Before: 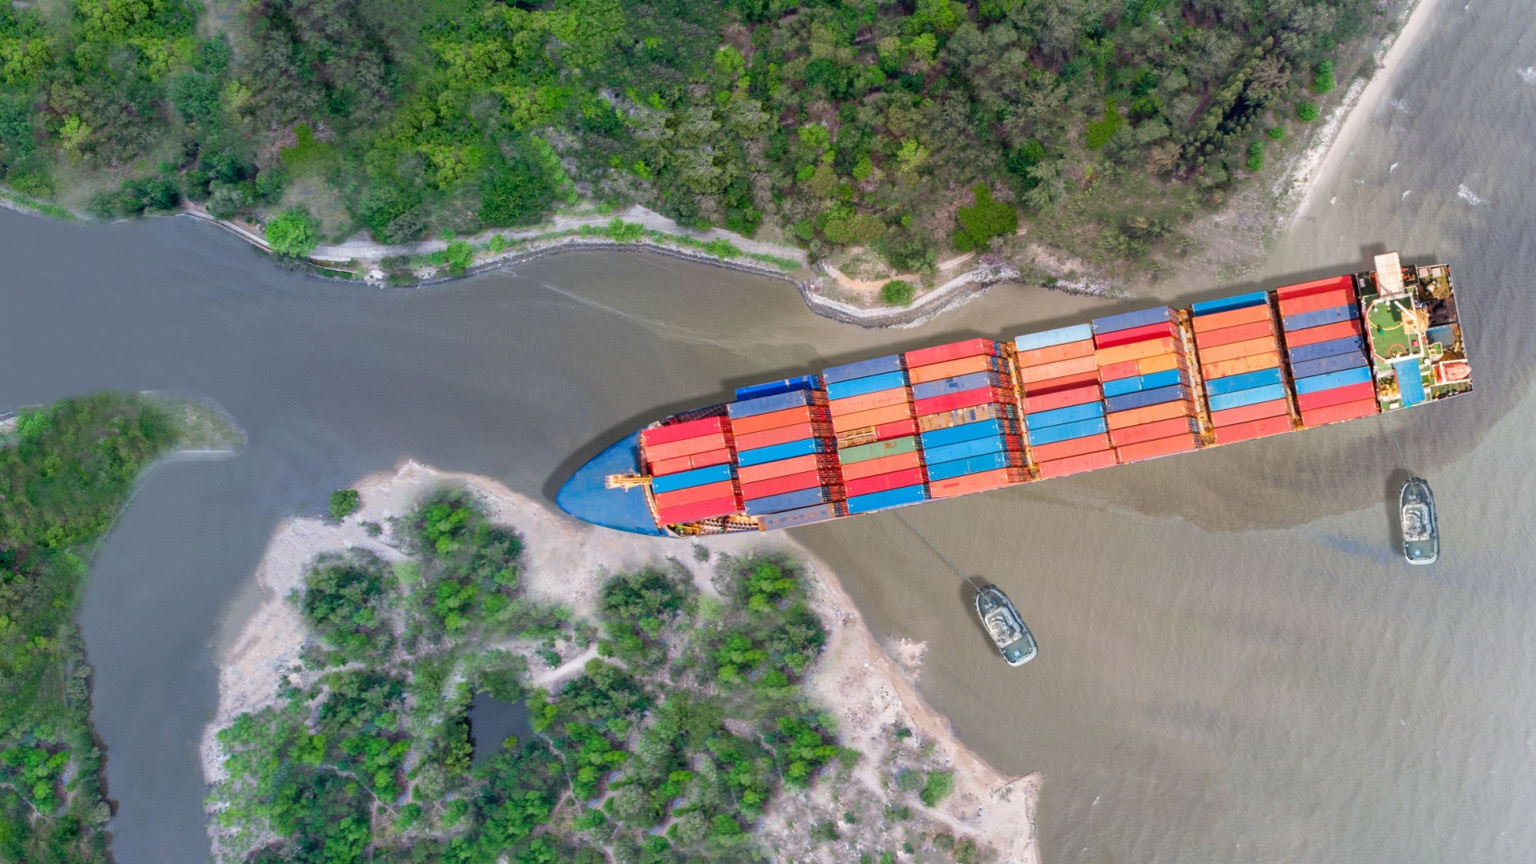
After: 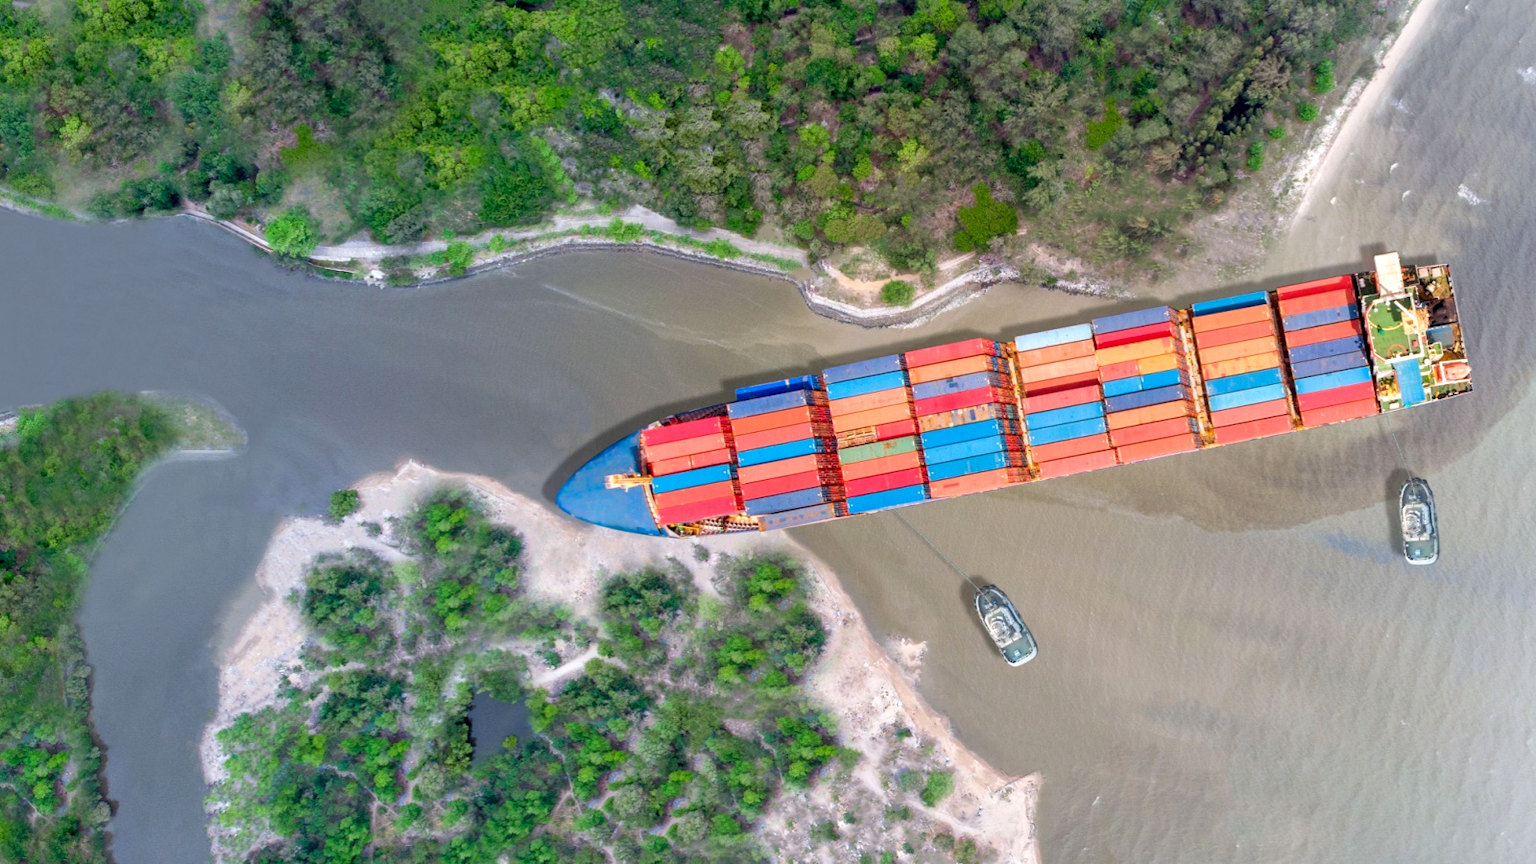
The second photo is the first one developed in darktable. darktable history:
exposure: black level correction 0.005, exposure 0.281 EV, compensate exposure bias true, compensate highlight preservation false
